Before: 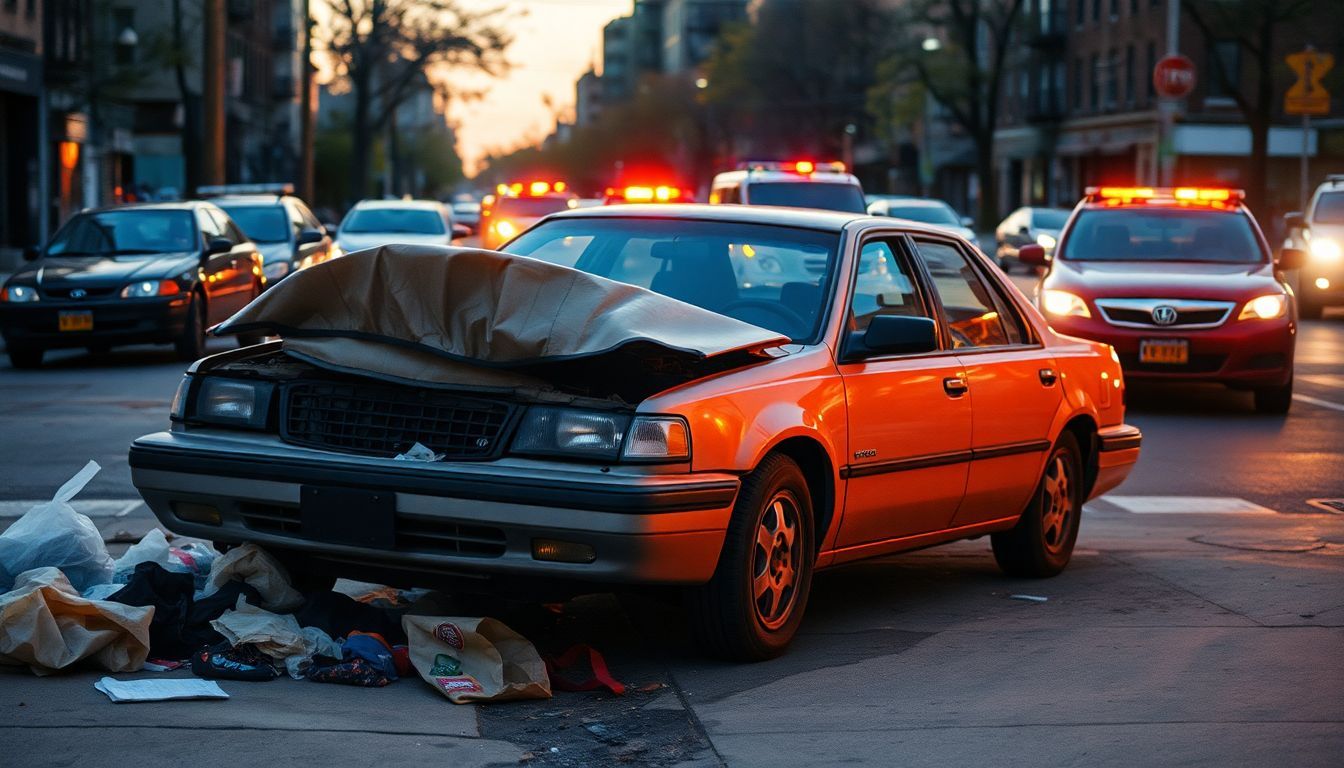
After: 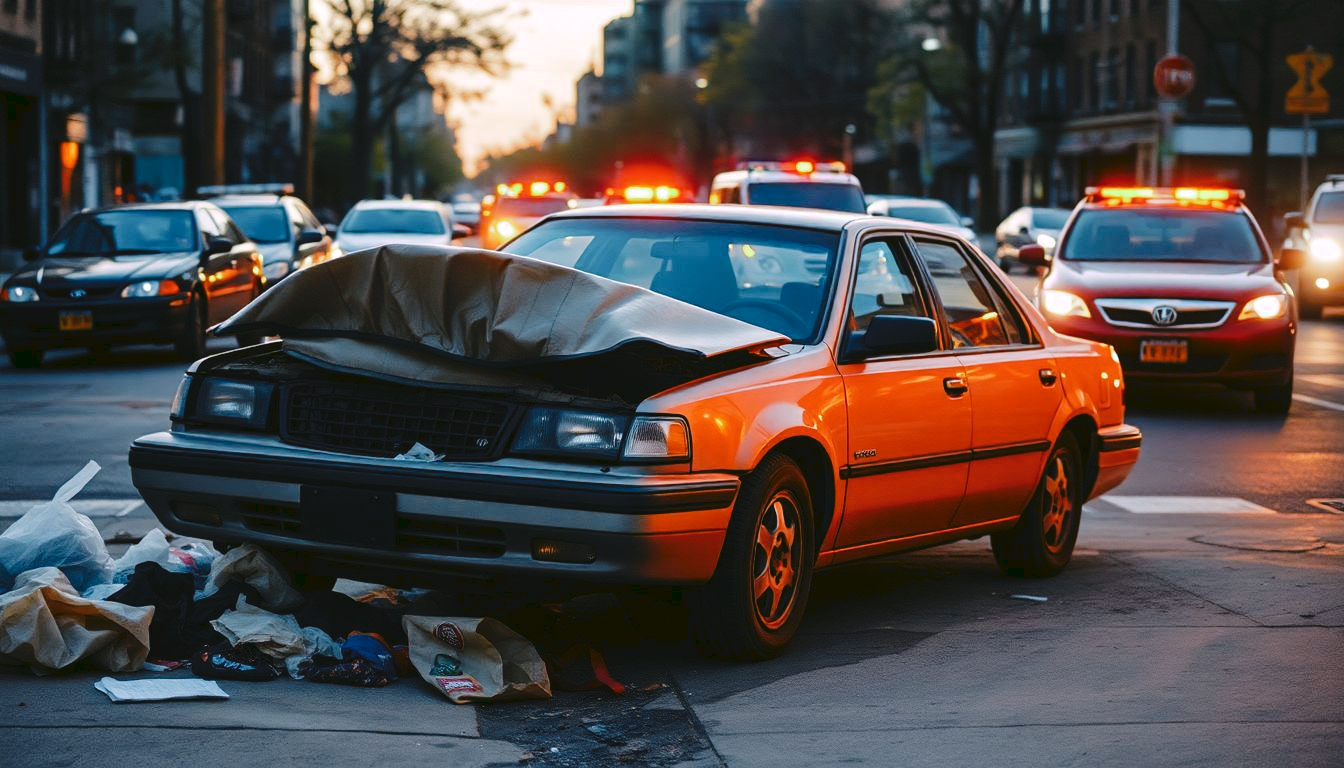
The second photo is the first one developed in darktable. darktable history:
tone curve: curves: ch0 [(0, 0) (0.003, 0.047) (0.011, 0.051) (0.025, 0.061) (0.044, 0.075) (0.069, 0.09) (0.1, 0.102) (0.136, 0.125) (0.177, 0.173) (0.224, 0.226) (0.277, 0.303) (0.335, 0.388) (0.399, 0.469) (0.468, 0.545) (0.543, 0.623) (0.623, 0.695) (0.709, 0.766) (0.801, 0.832) (0.898, 0.905) (1, 1)], preserve colors none
color look up table: target L [97.57, 98.74, 91.91, 89, 87.65, 79.99, 66.68, 69.67, 68.23, 57.92, 53.18, 45.27, 42.36, 28.51, 3.944, 201.72, 82.47, 70.03, 64.77, 60.36, 51.85, 41.59, 38.04, 37.48, 30.71, 29.9, 26.74, 95.21, 80.14, 83.81, 73.01, 71.31, 61.79, 55.94, 72.01, 53.09, 55.55, 52.65, 55.68, 42.92, 35.64, 24.07, 3.978, 5.883, 79.76, 67.04, 61.98, 44.14, 35.8], target a [-36.17, -23.17, -16.97, -33.4, -29.03, -13.13, -43.82, -12.95, -2.101, -48.32, -25.14, -32.01, -35.35, -15.84, -7.765, 0, 4.293, 35.9, 47.23, 25.77, 63.57, 28.48, 53.01, 36.74, 5.315, 0.232, 28.9, 18.69, 10.17, 26.79, 29.77, 19.5, 63.12, 19.15, 45.58, 60.02, 23.49, 58.14, 17.42, 13.04, 35.9, 27.96, 9.901, 15.81, -27.47, -5.434, -10.26, -18.45, -2.646], target b [52.23, -4.055, 20.51, 34.37, 6.193, 66.56, 20.04, 3.013, 34.23, 29.92, 5.632, 24.25, 19.81, 4.936, 5.747, -0.001, 7.203, 27.04, 67.26, 47.43, 26.61, 31.24, 42.78, 9.389, 4.245, 32.95, 36.98, -11.15, -11.85, -17.14, 0.105, -36.53, -23.32, 2.193, -33.74, -3.673, -19.74, -27.92, -60.92, -58.47, -60.23, -22.61, 3.913, -29.8, -10.87, -28.58, -44.81, -16.42, -37.55], num patches 49
